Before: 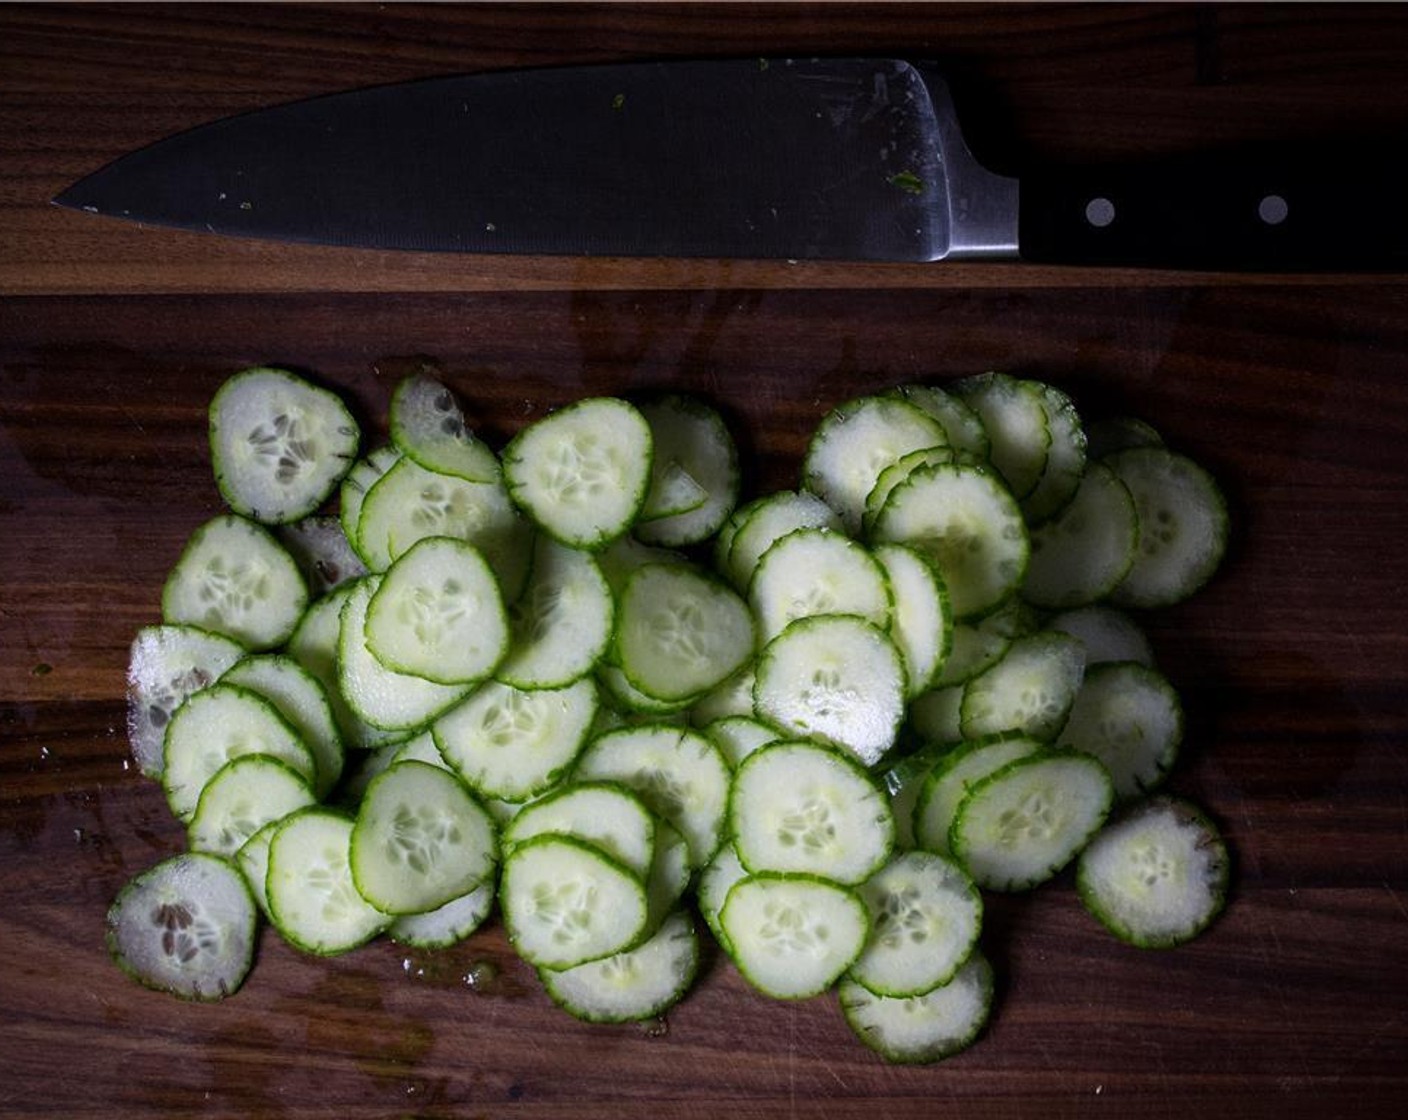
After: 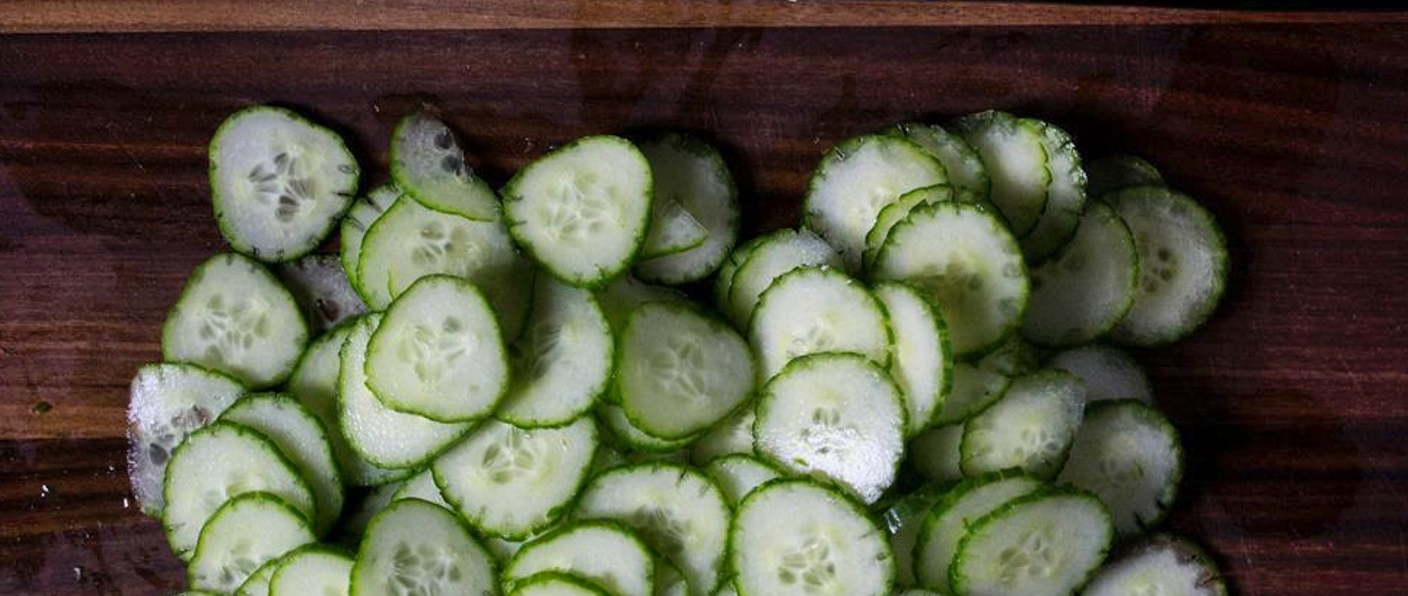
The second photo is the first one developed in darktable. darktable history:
color calibration: illuminant same as pipeline (D50), adaptation XYZ, x 0.345, y 0.358, temperature 5016.35 K
shadows and highlights: white point adjustment 0.103, highlights -71.01, soften with gaussian
crop and rotate: top 23.396%, bottom 23.323%
